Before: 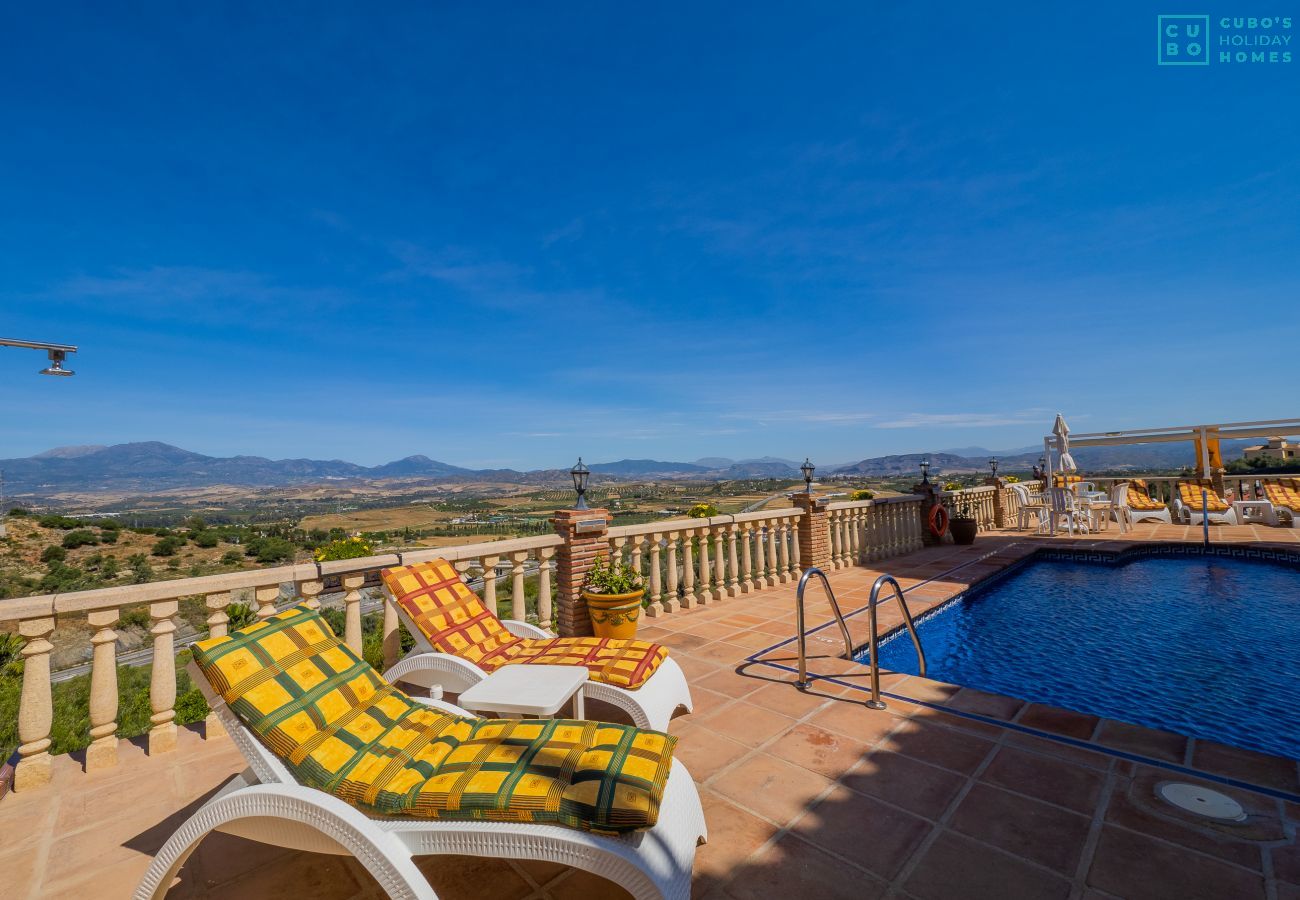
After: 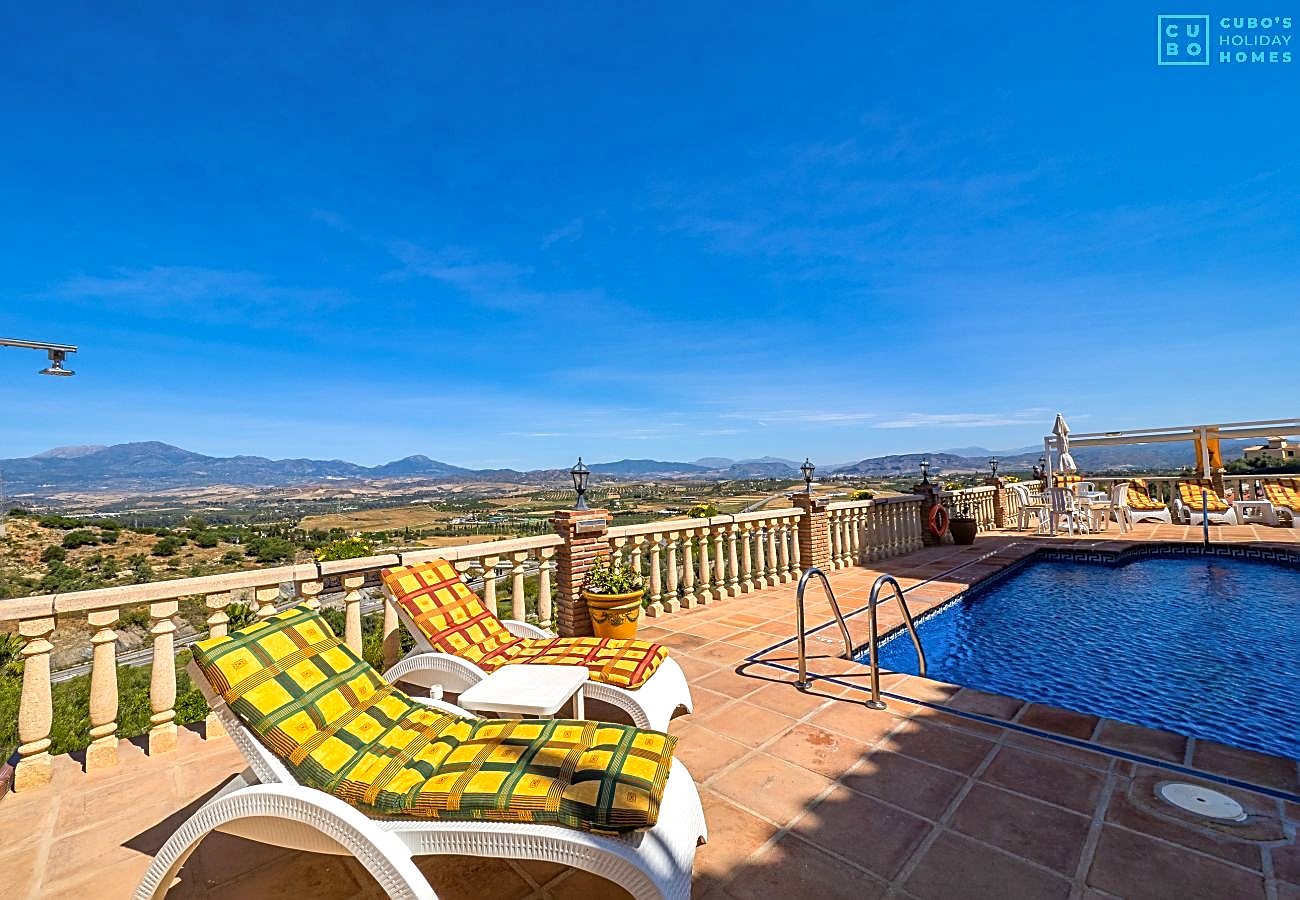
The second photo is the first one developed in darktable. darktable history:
exposure: exposure 0.669 EV, compensate highlight preservation false
shadows and highlights: soften with gaussian
sharpen: amount 0.901
